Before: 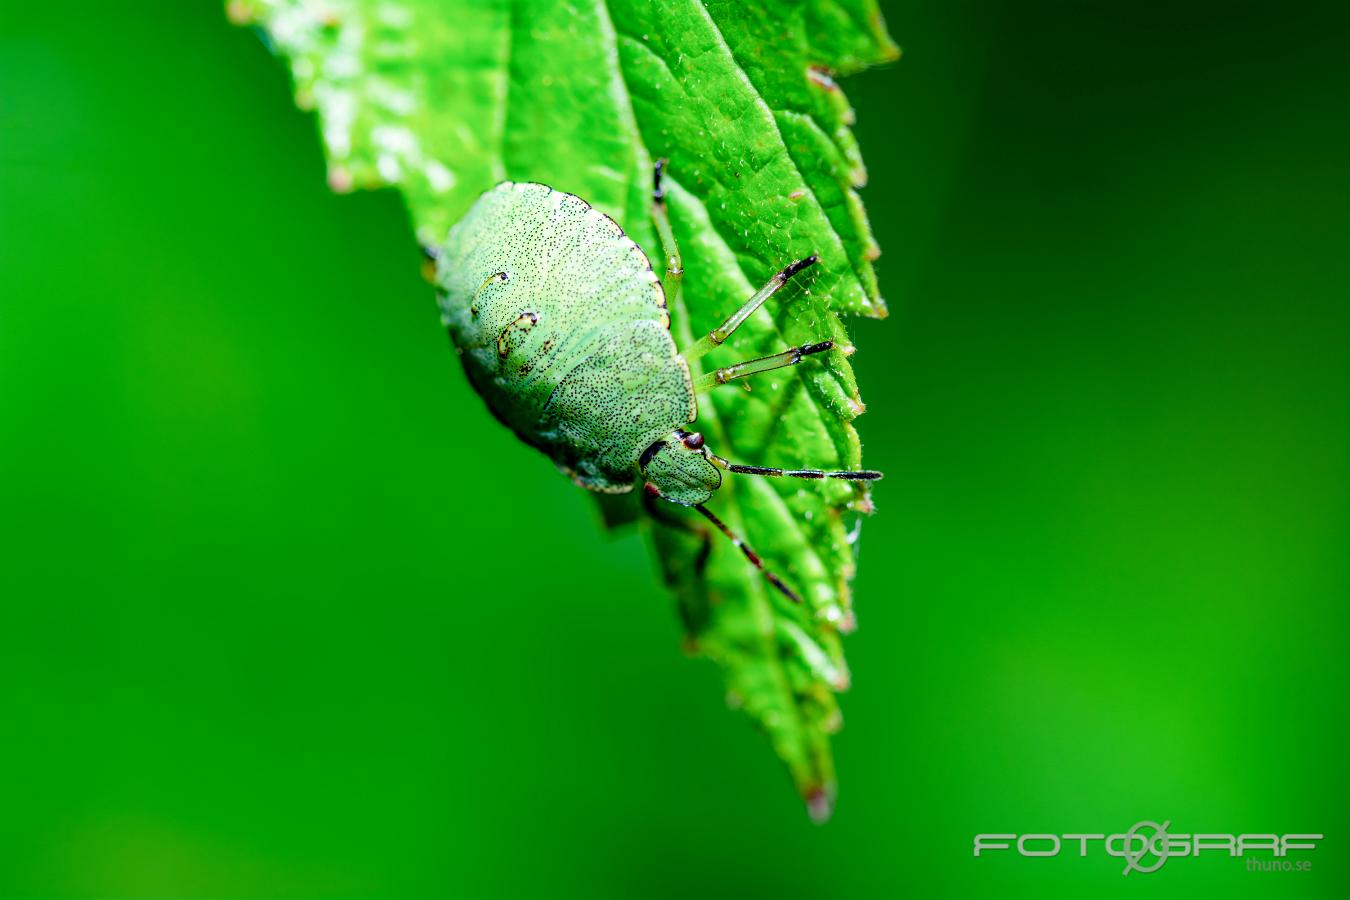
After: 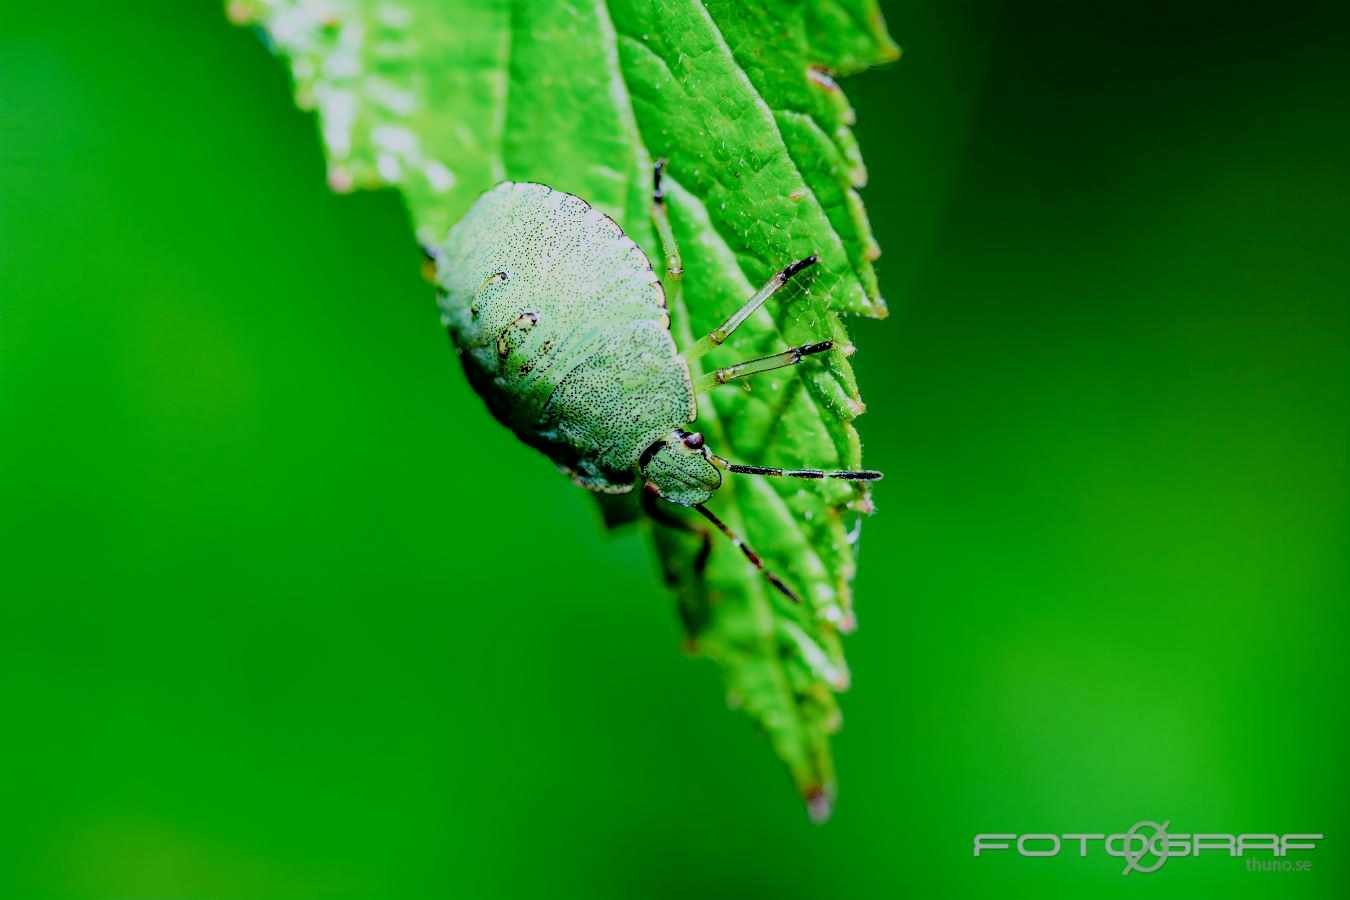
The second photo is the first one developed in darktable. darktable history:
filmic rgb: black relative exposure -7.65 EV, white relative exposure 4.56 EV, hardness 3.61
white balance: red 1.004, blue 1.096
